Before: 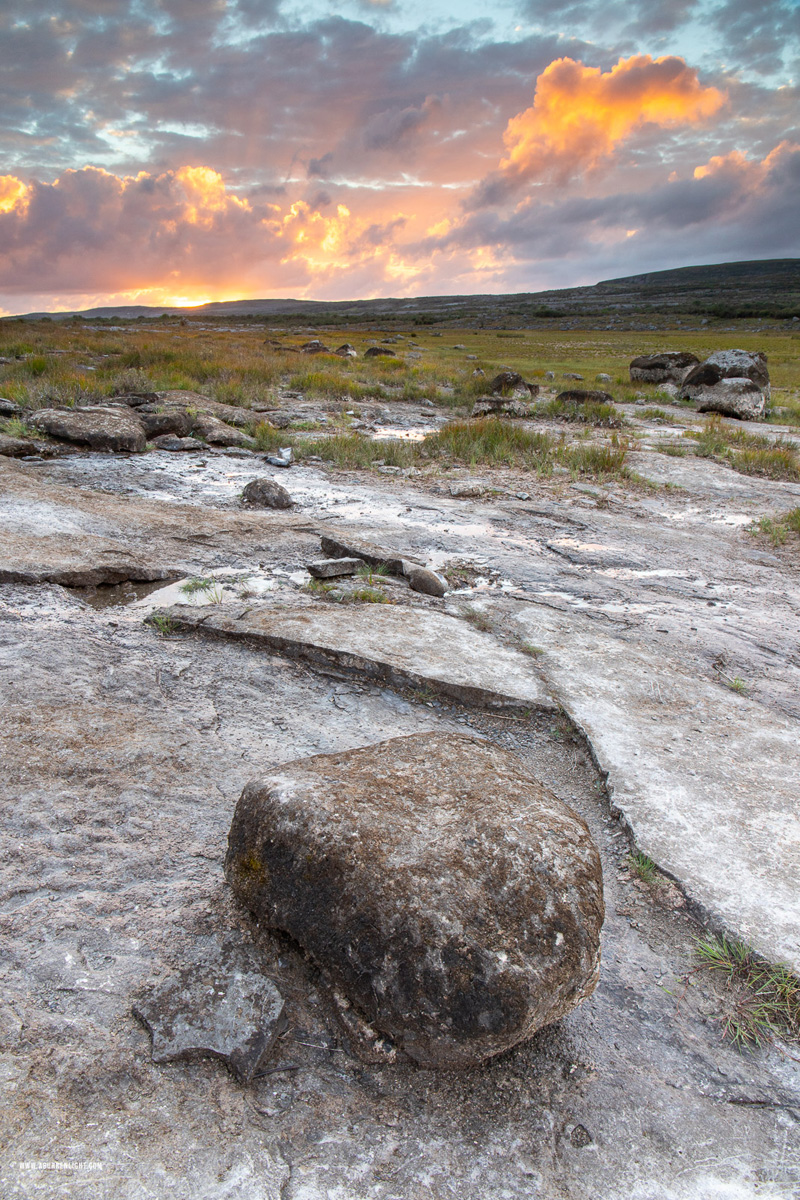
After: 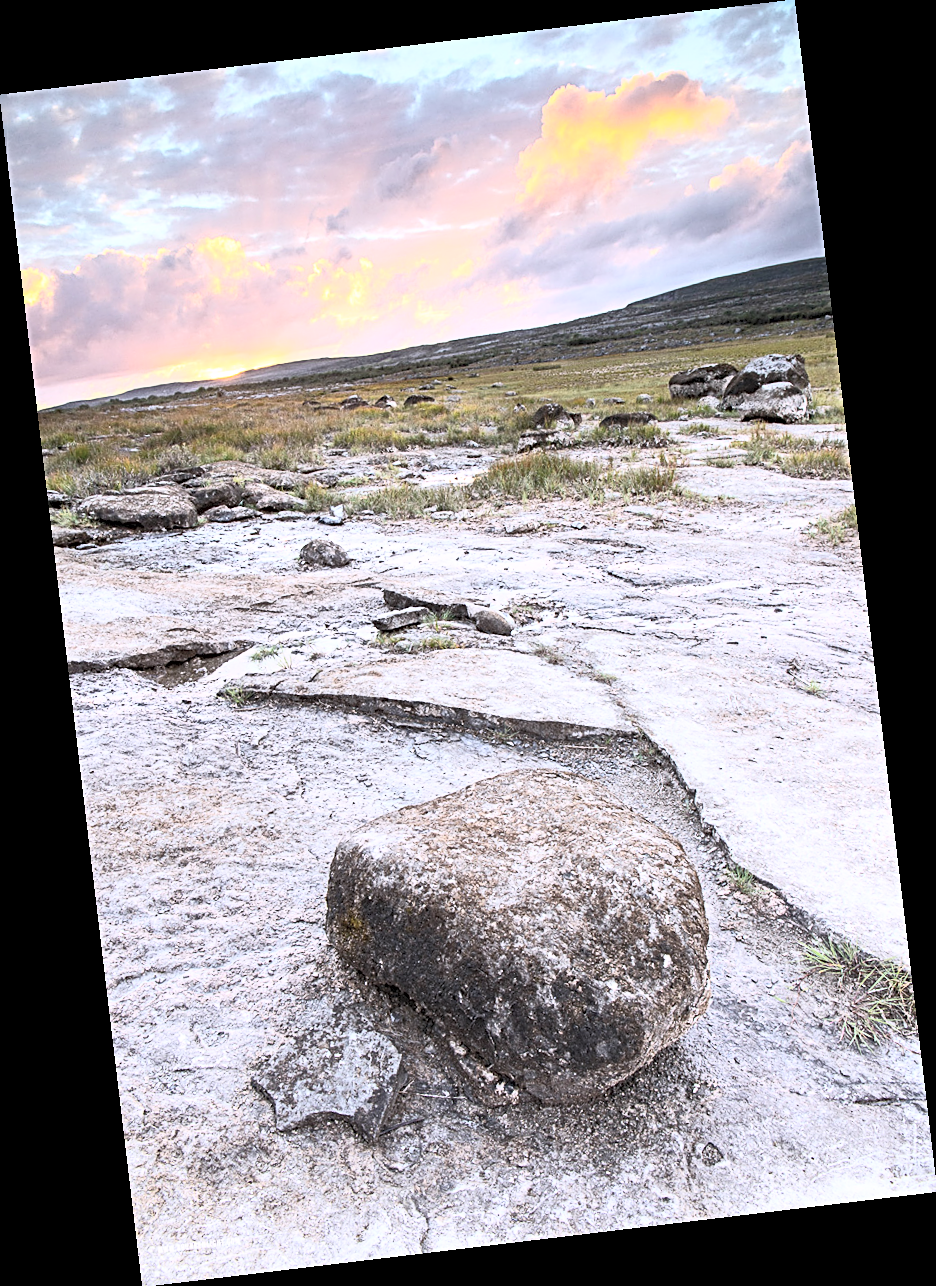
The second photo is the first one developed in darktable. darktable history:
white balance: red 1.004, blue 1.096
sharpen: radius 2.676, amount 0.669
rotate and perspective: rotation -6.83°, automatic cropping off
contrast brightness saturation: contrast 0.43, brightness 0.56, saturation -0.19
